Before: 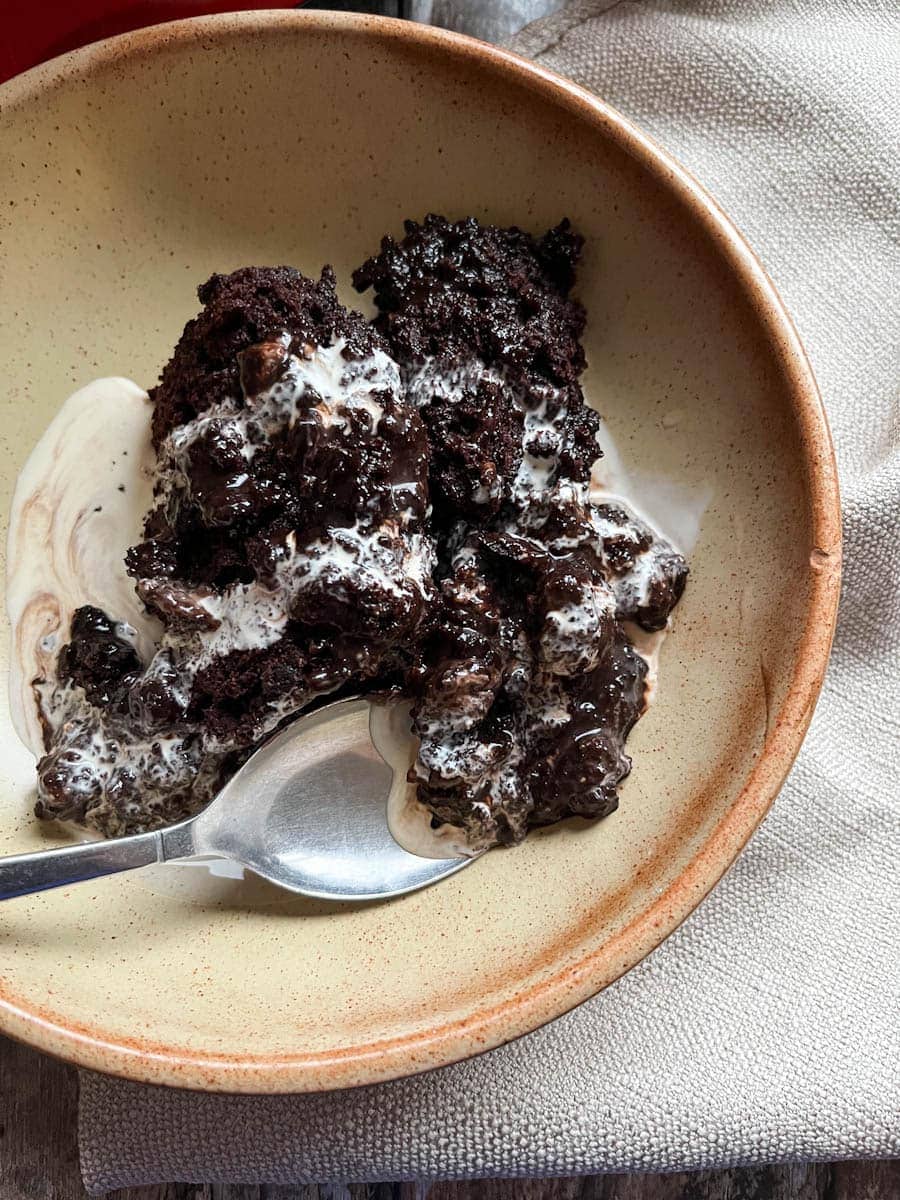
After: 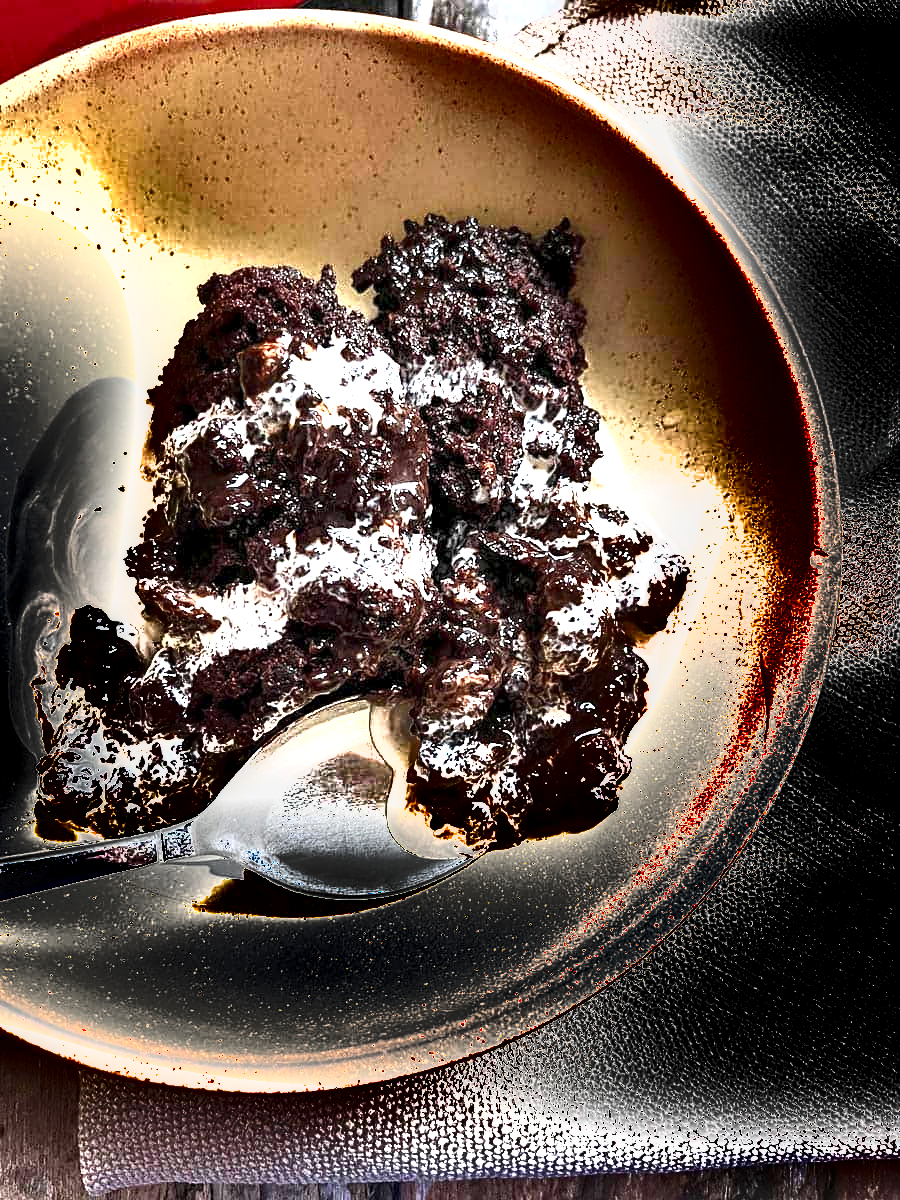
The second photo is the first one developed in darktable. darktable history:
local contrast: shadows 96%, midtone range 0.494
sharpen: radius 1.542, amount 0.373, threshold 1.207
exposure: exposure 2.287 EV, compensate highlight preservation false
shadows and highlights: shadows 24.43, highlights -77.43, soften with gaussian
